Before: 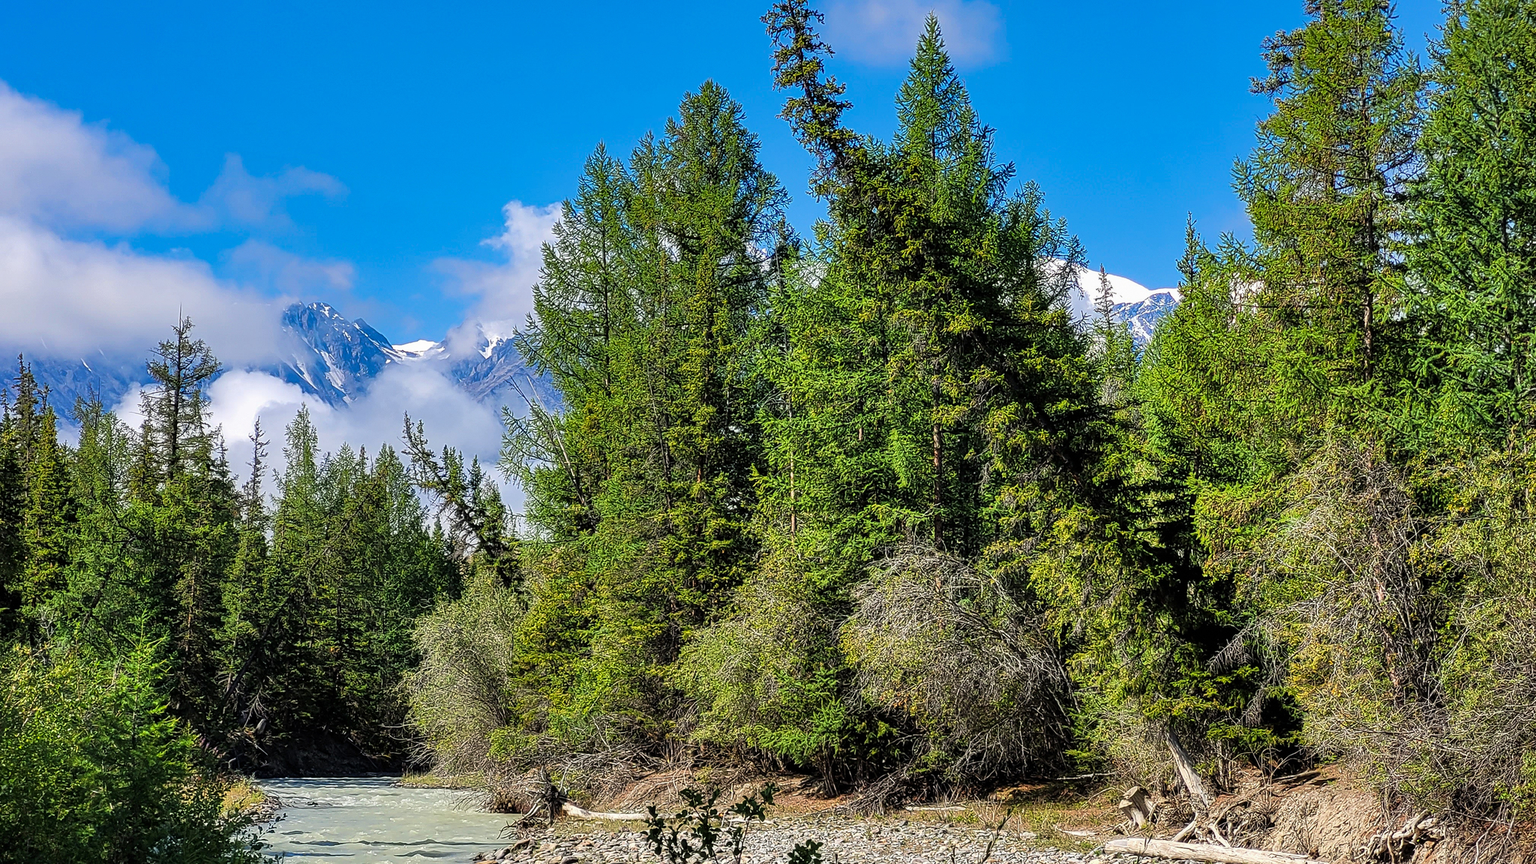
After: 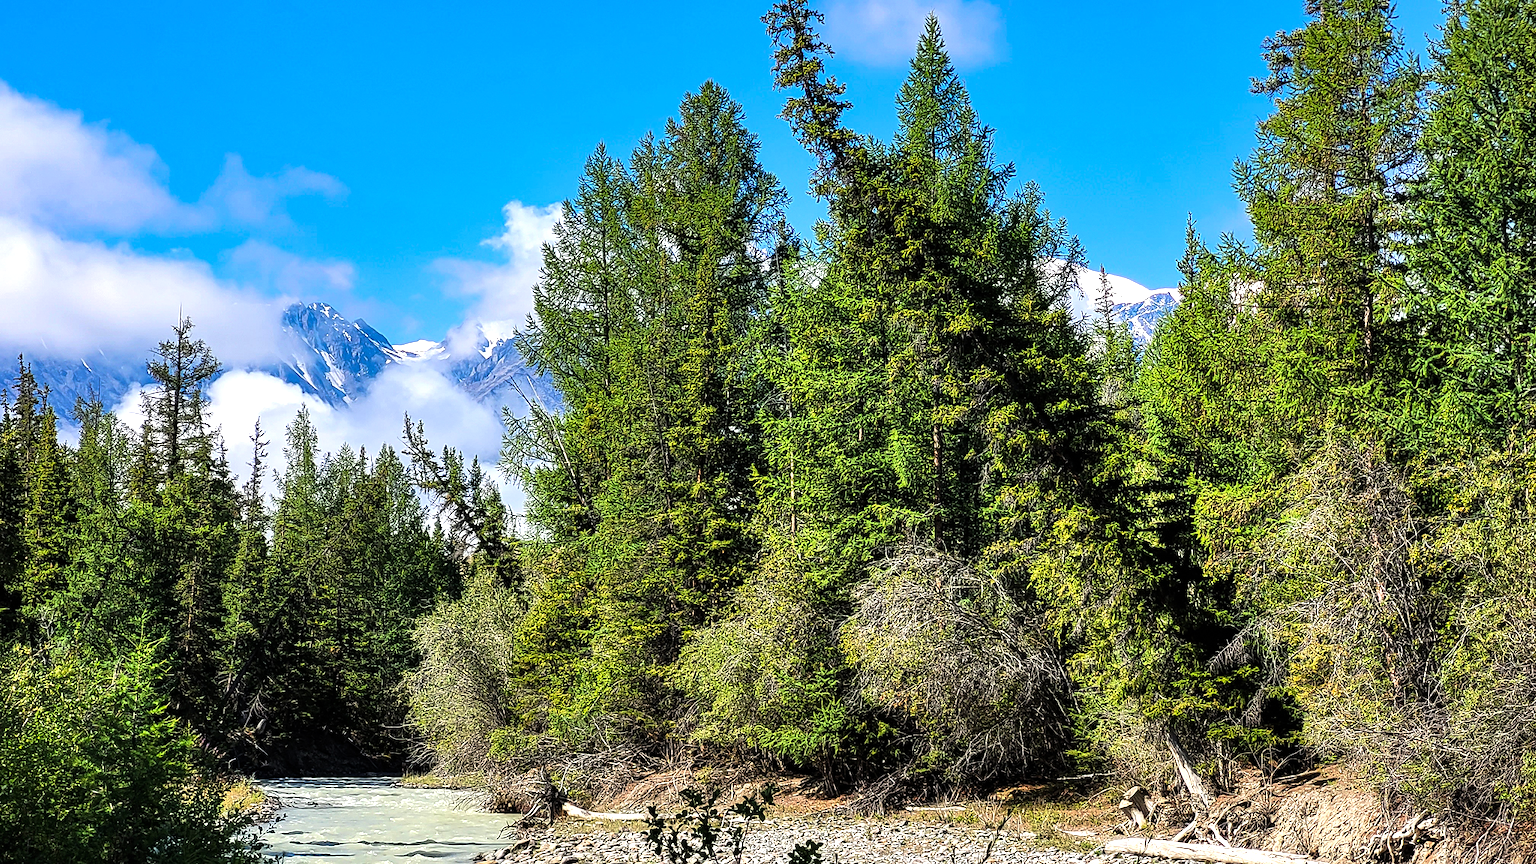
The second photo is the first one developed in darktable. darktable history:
tone equalizer: -8 EV -0.749 EV, -7 EV -0.702 EV, -6 EV -0.616 EV, -5 EV -0.396 EV, -3 EV 0.375 EV, -2 EV 0.6 EV, -1 EV 0.68 EV, +0 EV 0.727 EV, edges refinement/feathering 500, mask exposure compensation -1.57 EV, preserve details no
